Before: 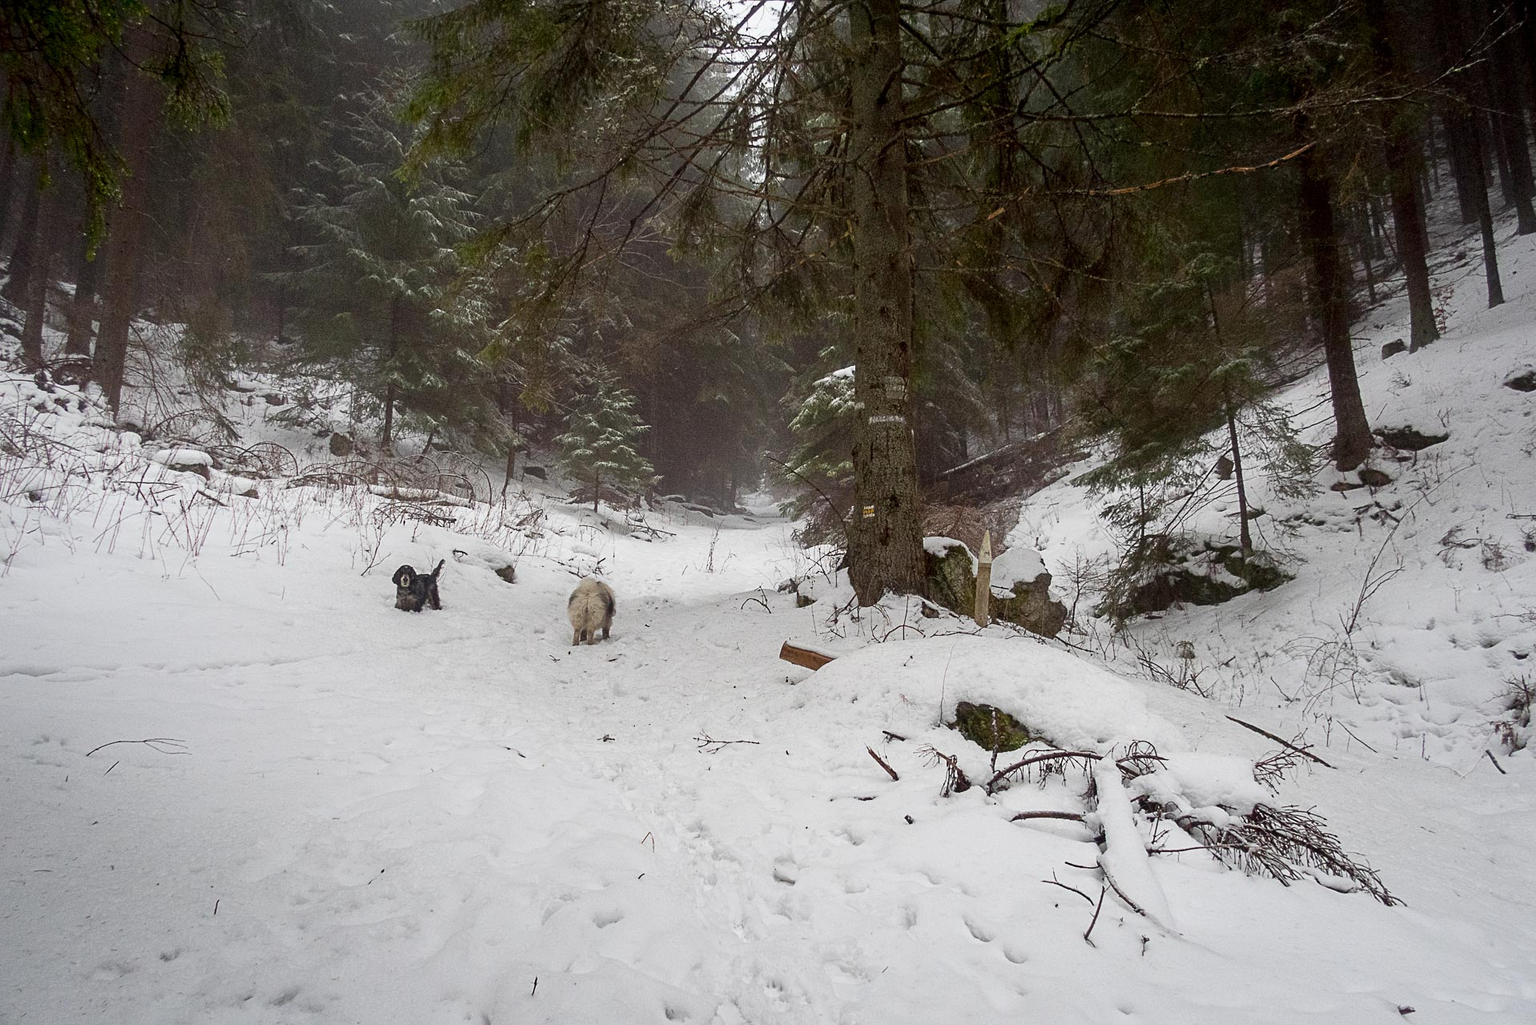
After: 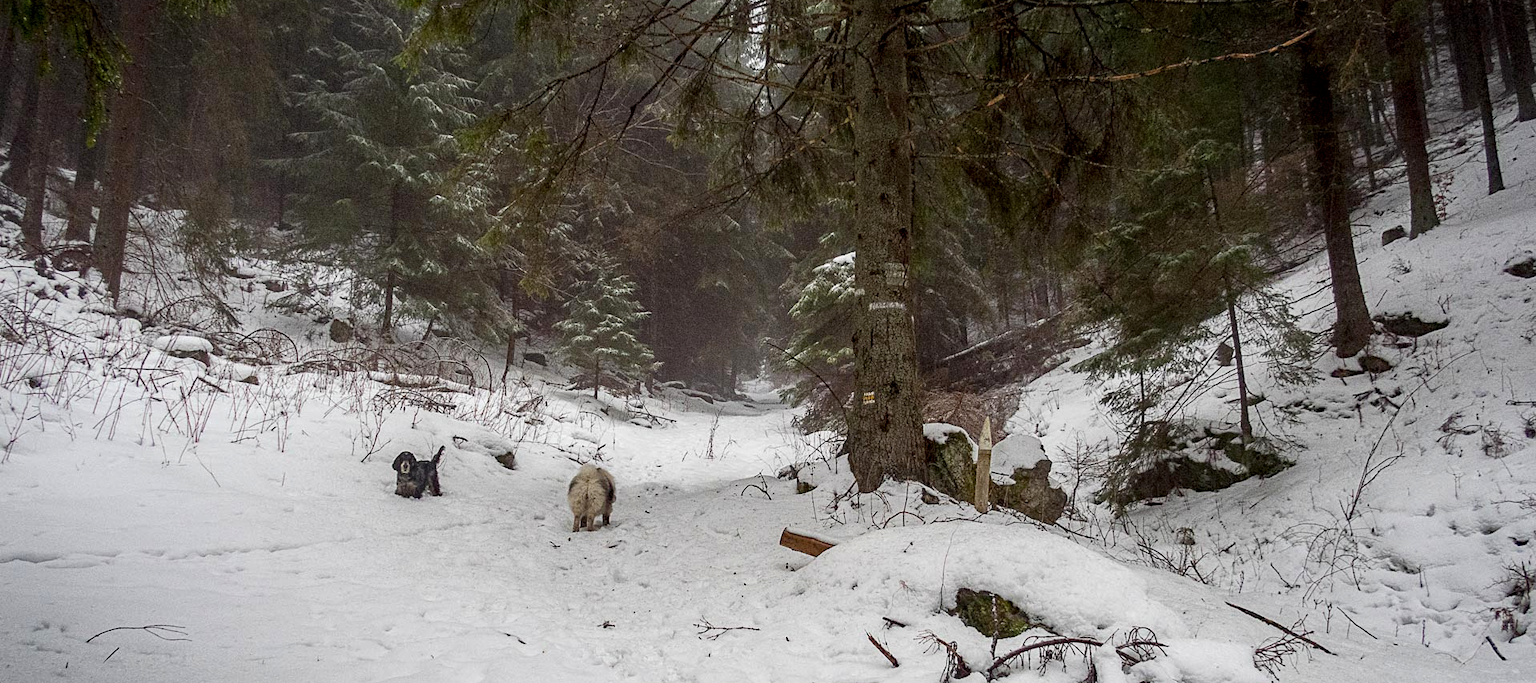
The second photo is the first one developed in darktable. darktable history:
local contrast: on, module defaults
crop: top 11.166%, bottom 22.168%
haze removal: strength 0.25, distance 0.25, compatibility mode true, adaptive false
